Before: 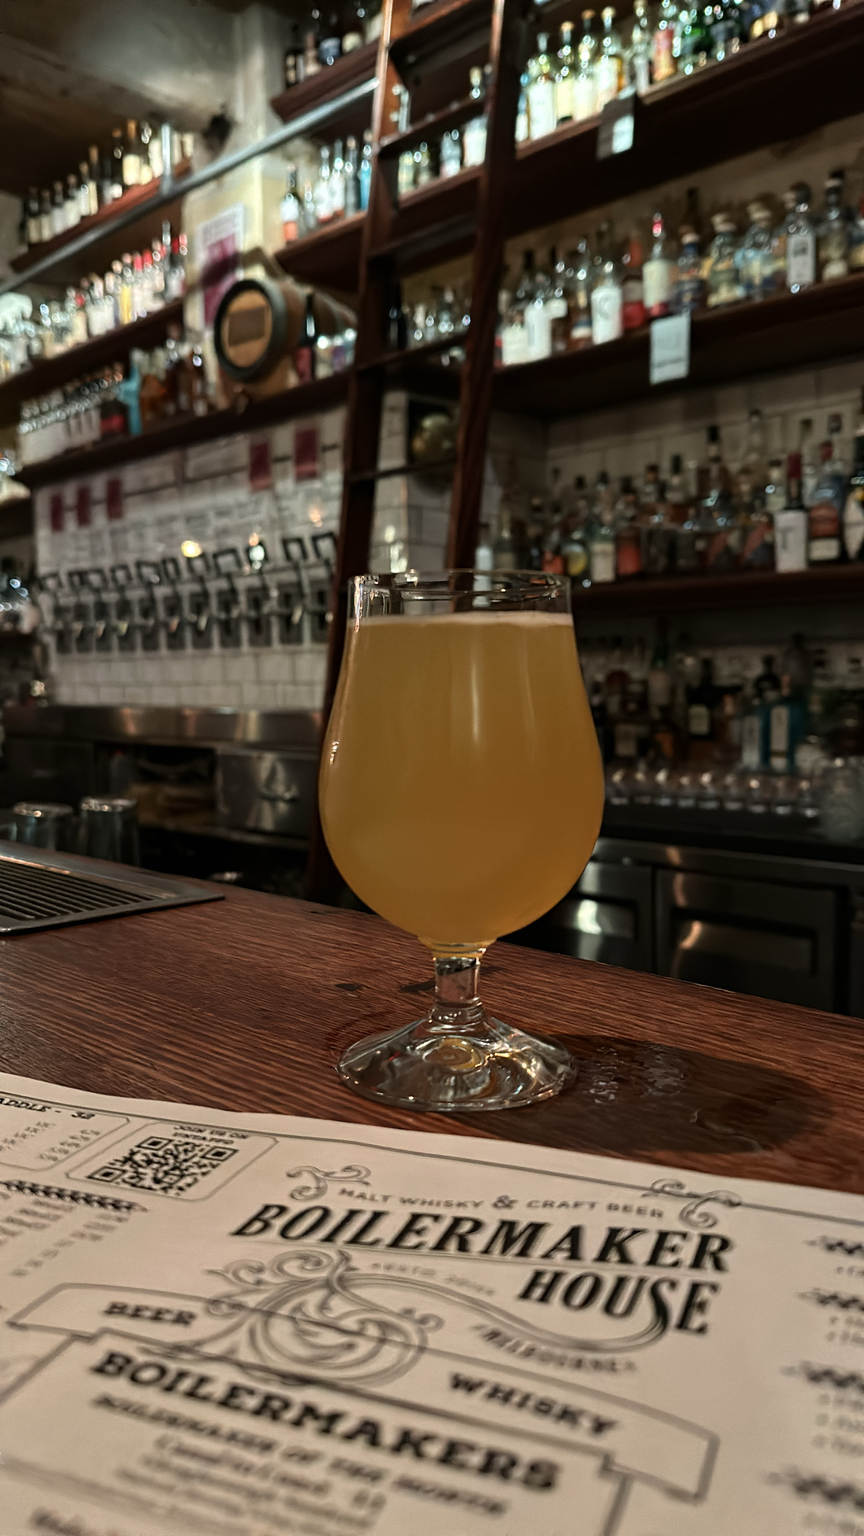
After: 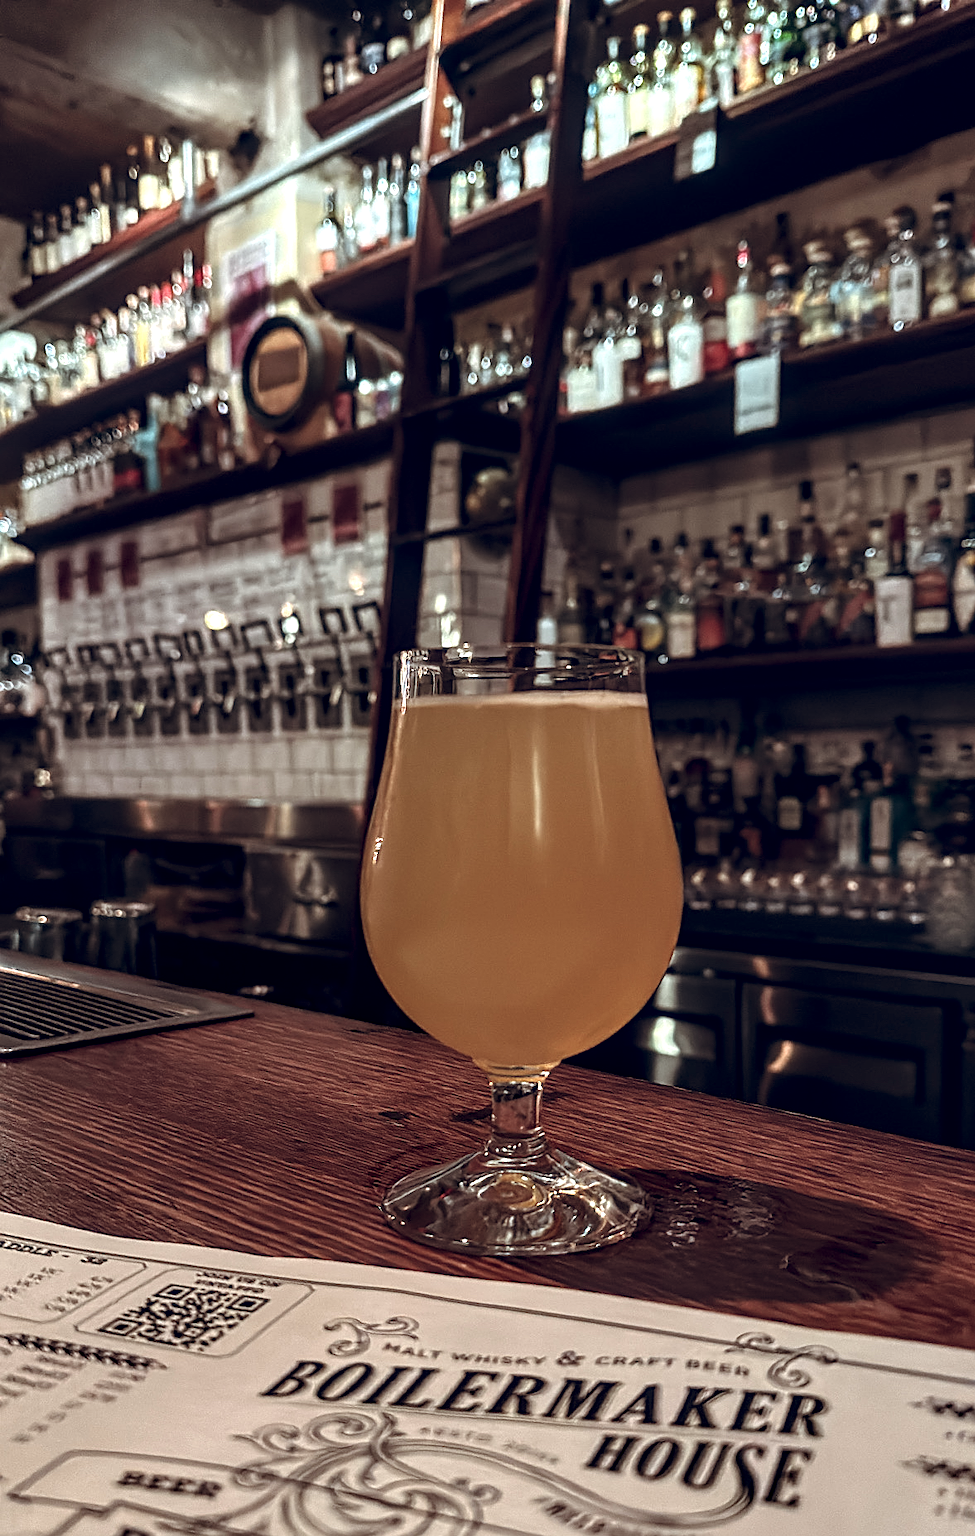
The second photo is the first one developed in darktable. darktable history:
crop and rotate: top 0%, bottom 11.49%
white balance: red 0.988, blue 1.017
sharpen: on, module defaults
local contrast: highlights 60%, shadows 60%, detail 160%
color balance rgb: shadows lift › chroma 9.92%, shadows lift › hue 45.12°, power › luminance 3.26%, power › hue 231.93°, global offset › luminance 0.4%, global offset › chroma 0.21%, global offset › hue 255.02°
